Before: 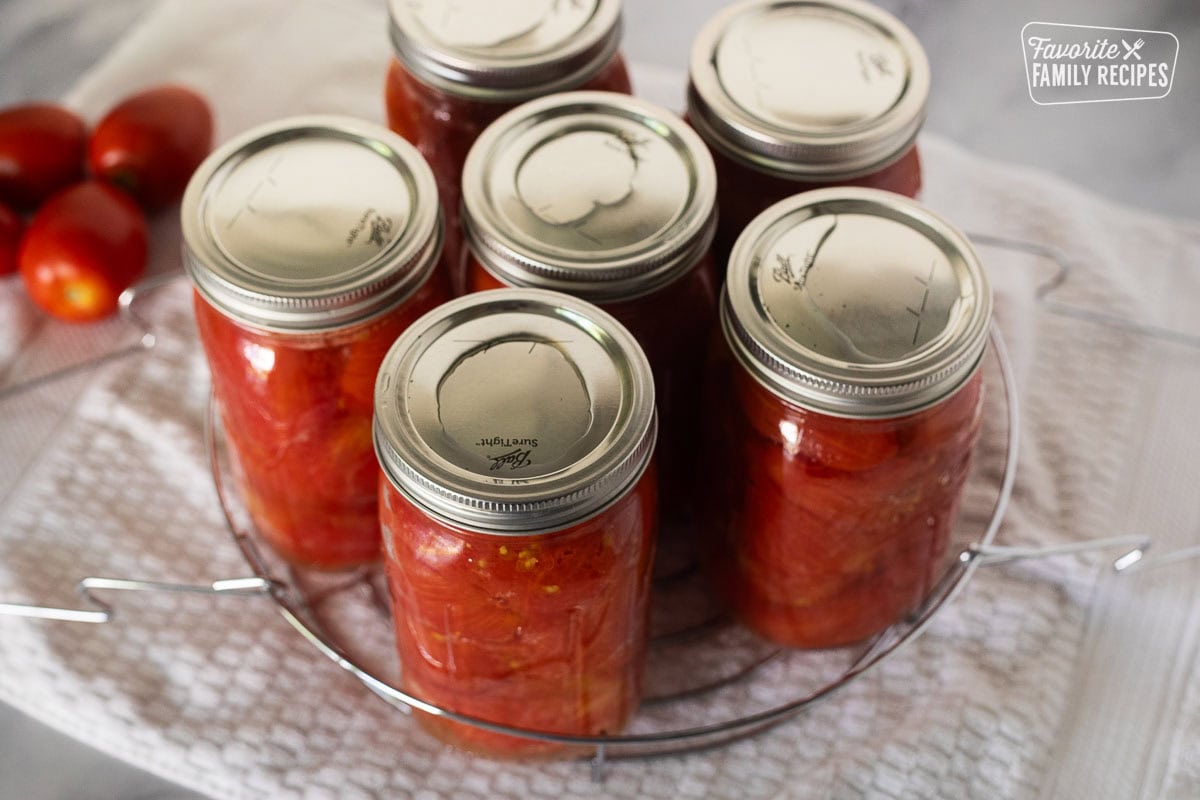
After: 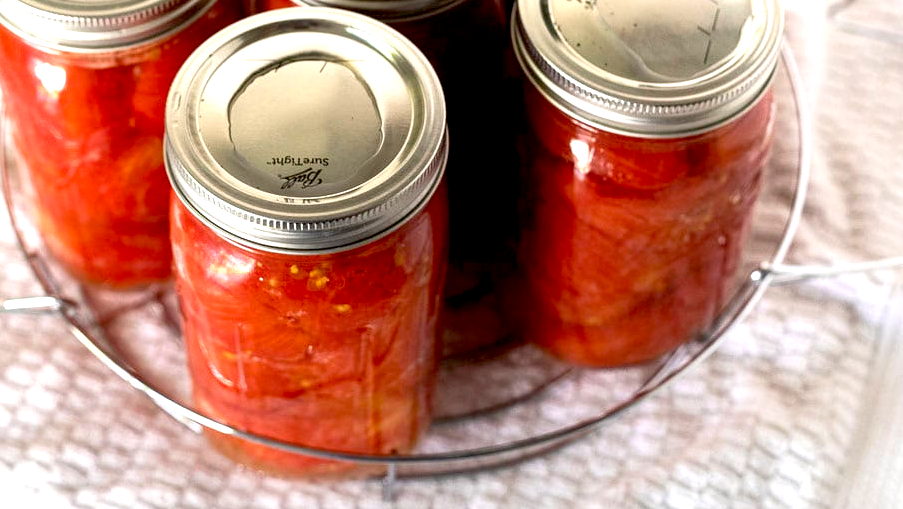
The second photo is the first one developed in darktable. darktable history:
crop and rotate: left 17.469%, top 35.22%, right 7.21%, bottom 1.045%
exposure: black level correction 0.01, exposure 1 EV, compensate highlight preservation false
